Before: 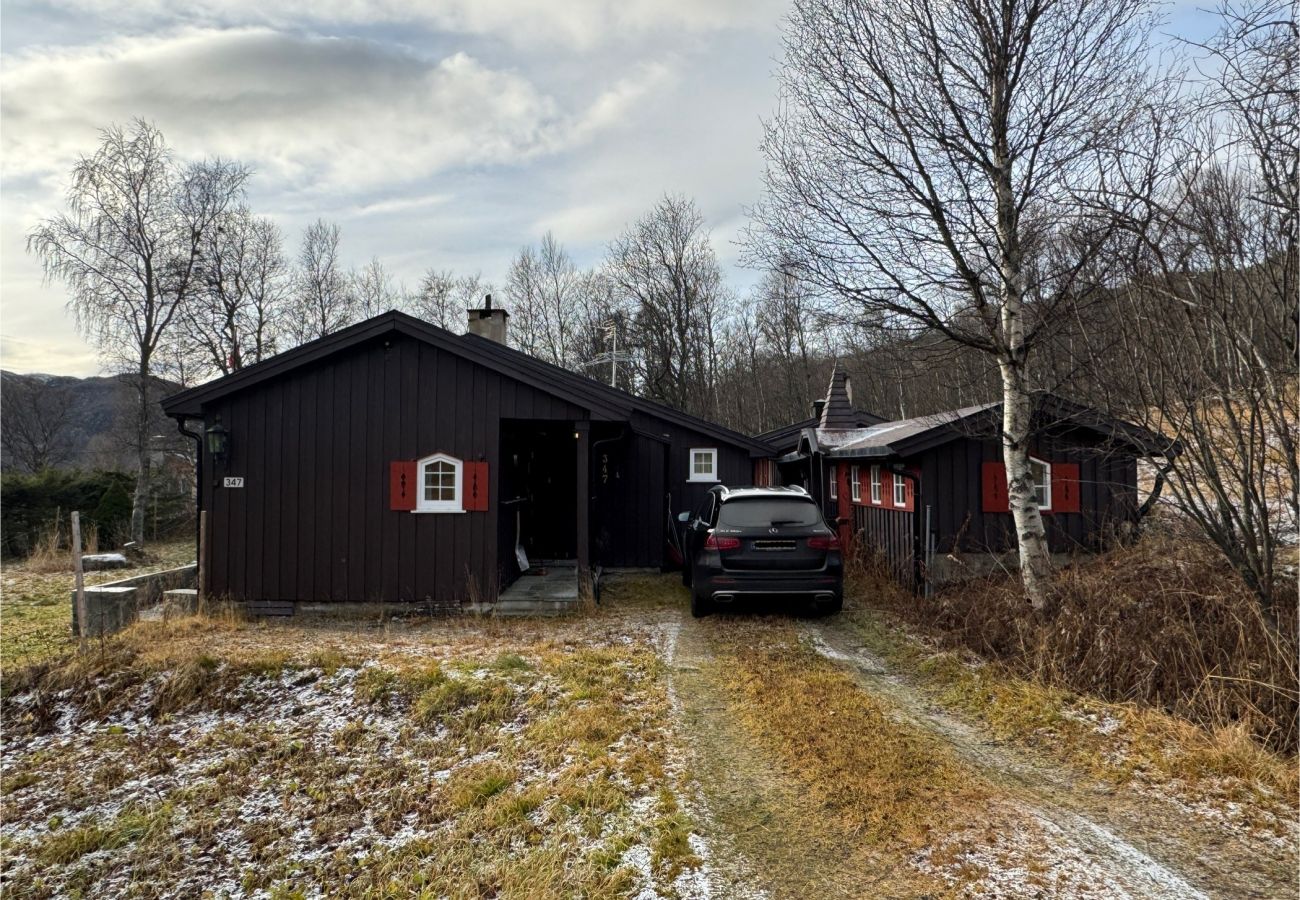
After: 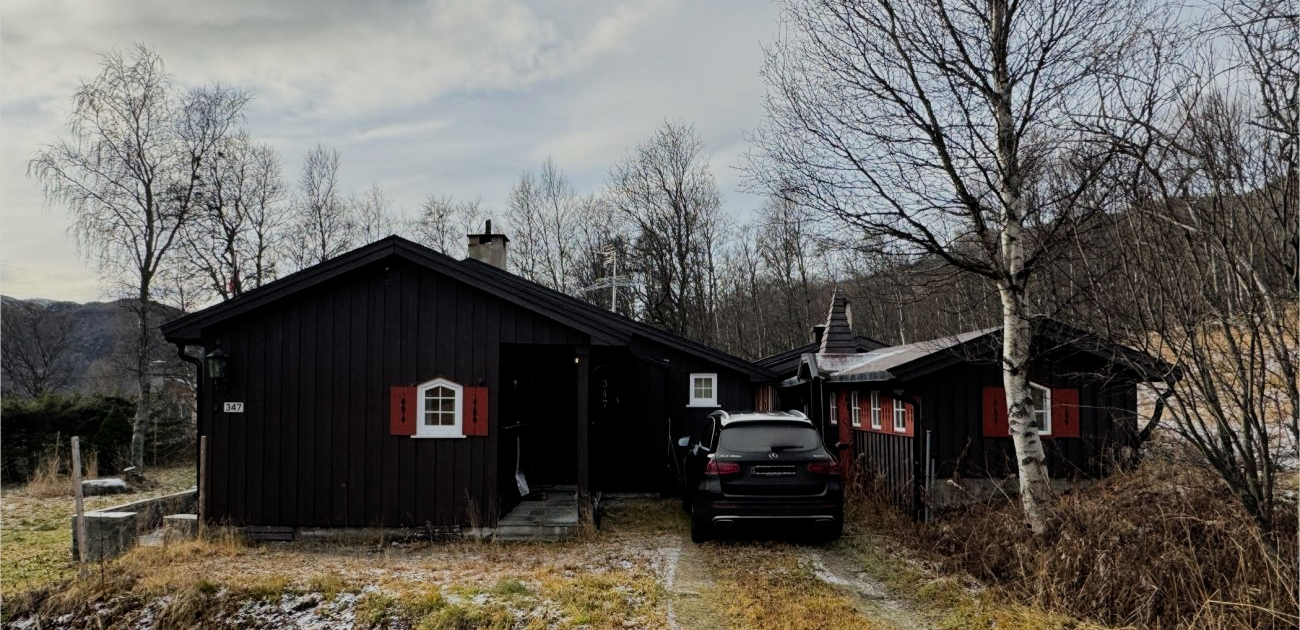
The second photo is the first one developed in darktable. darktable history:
crop and rotate: top 8.38%, bottom 21.515%
filmic rgb: black relative exposure -7.65 EV, white relative exposure 4.56 EV, hardness 3.61
